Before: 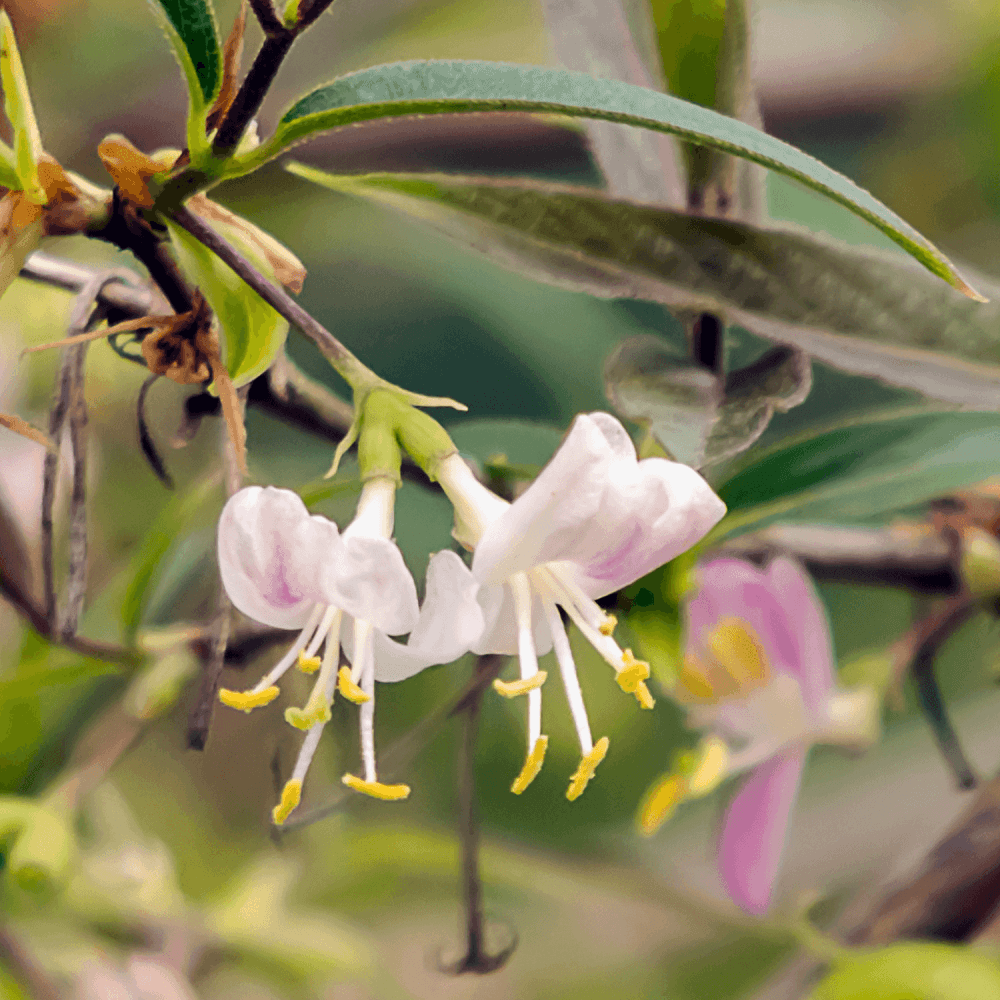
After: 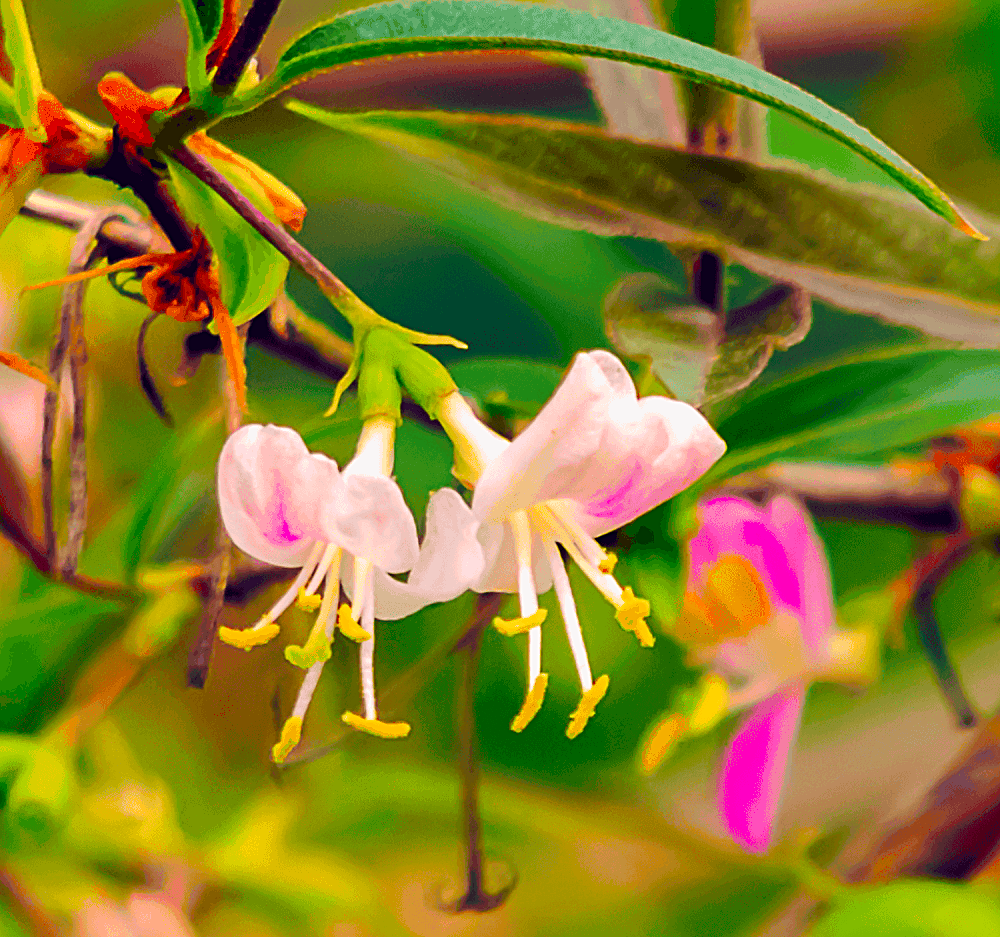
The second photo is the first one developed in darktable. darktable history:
crop and rotate: top 6.25%
color correction: saturation 3
sharpen: on, module defaults
